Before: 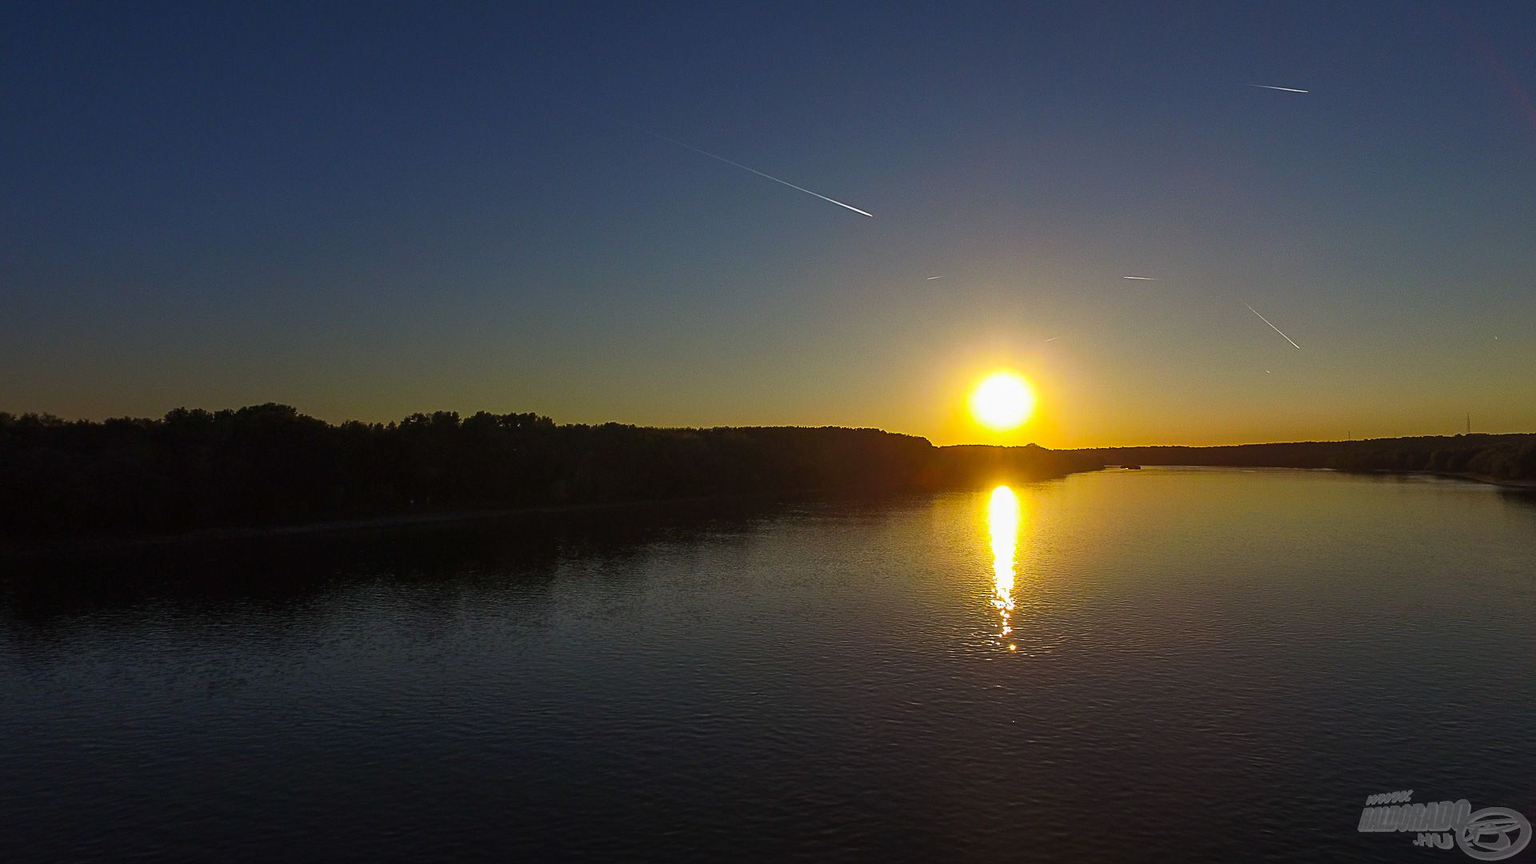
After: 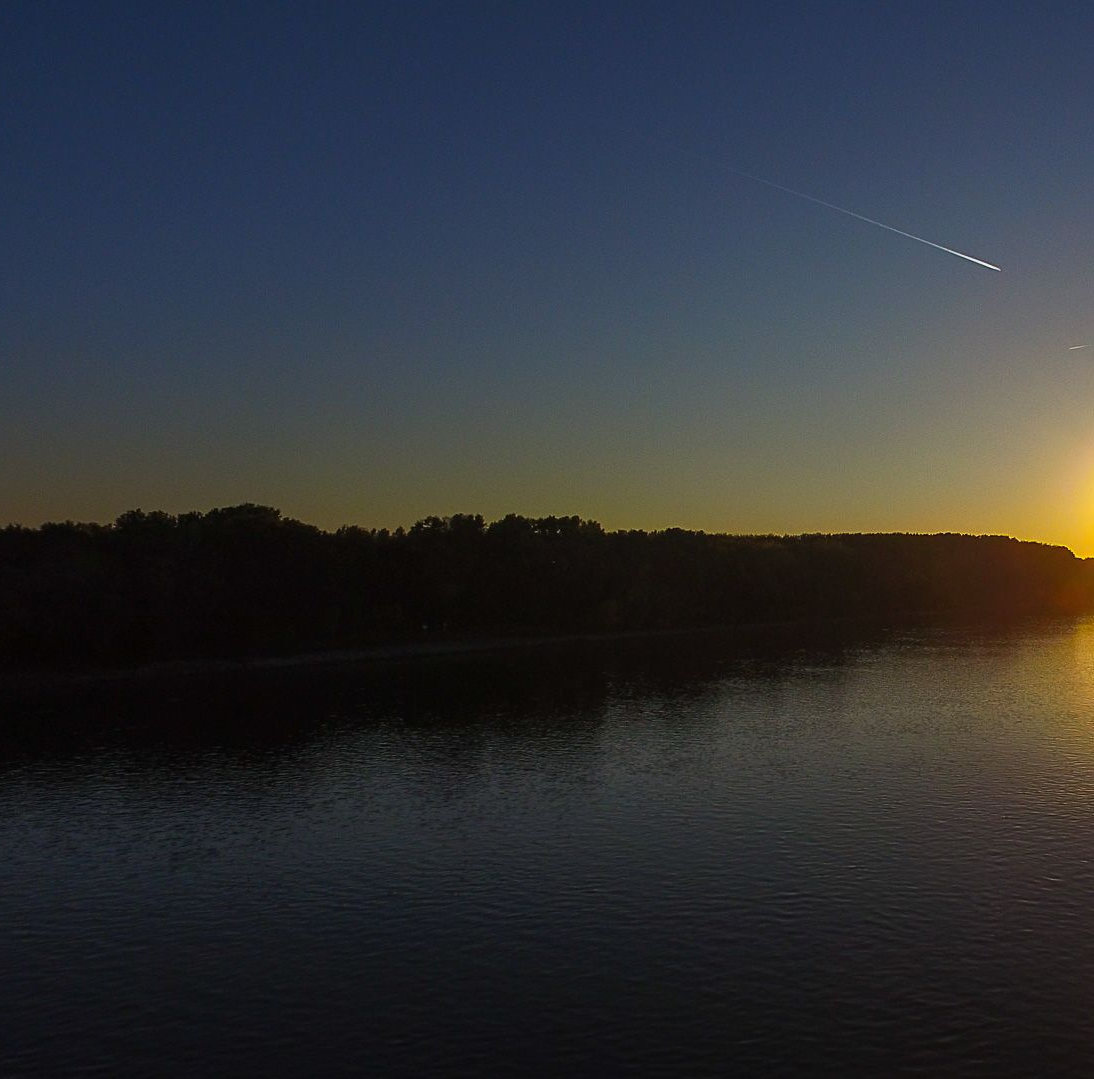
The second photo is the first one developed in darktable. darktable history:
crop: left 4.73%, right 38.264%
